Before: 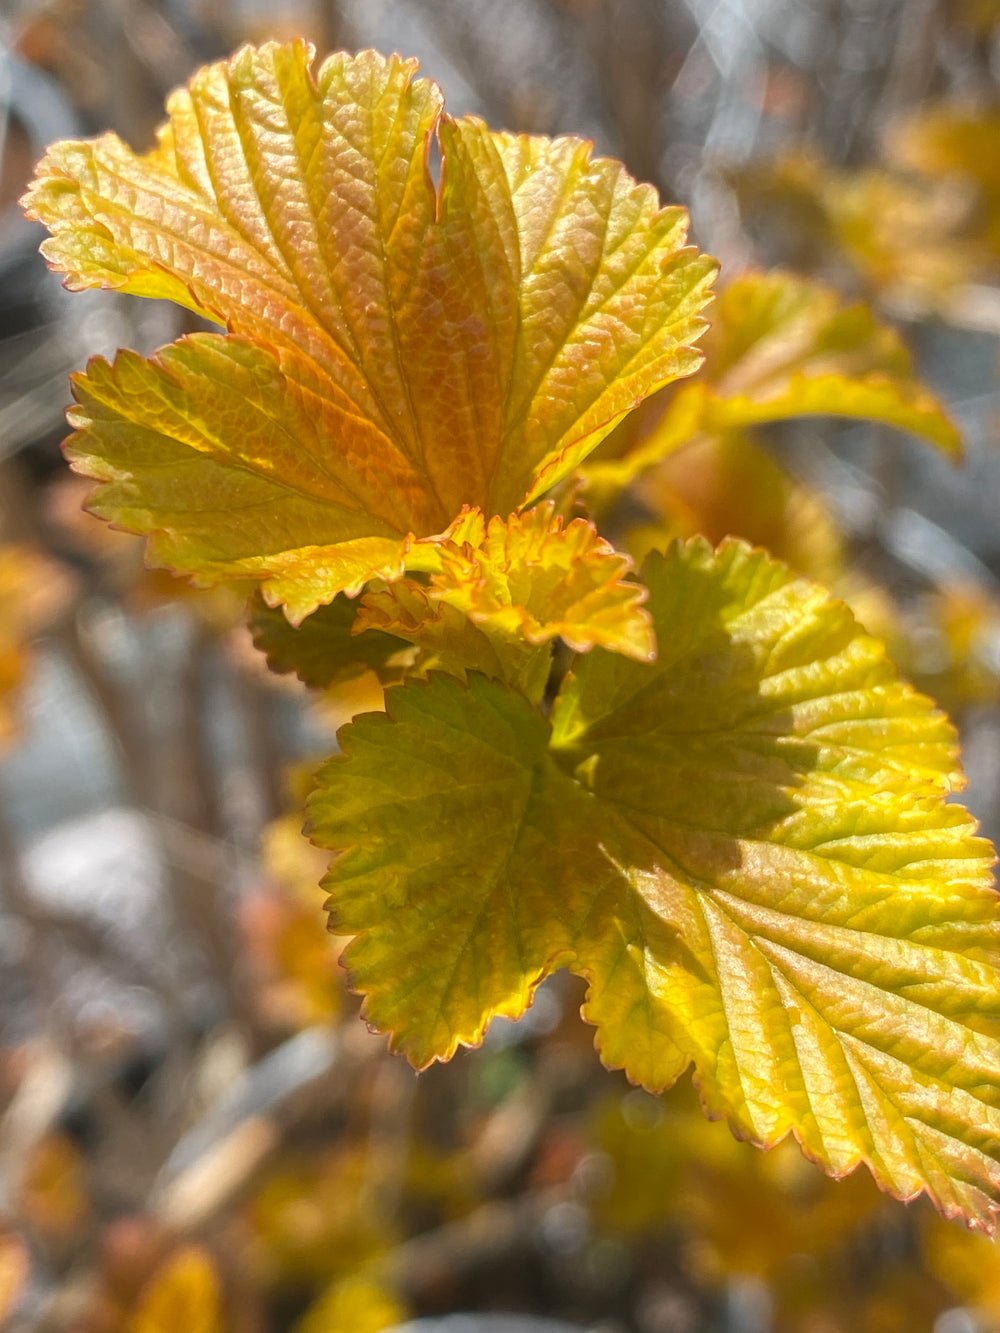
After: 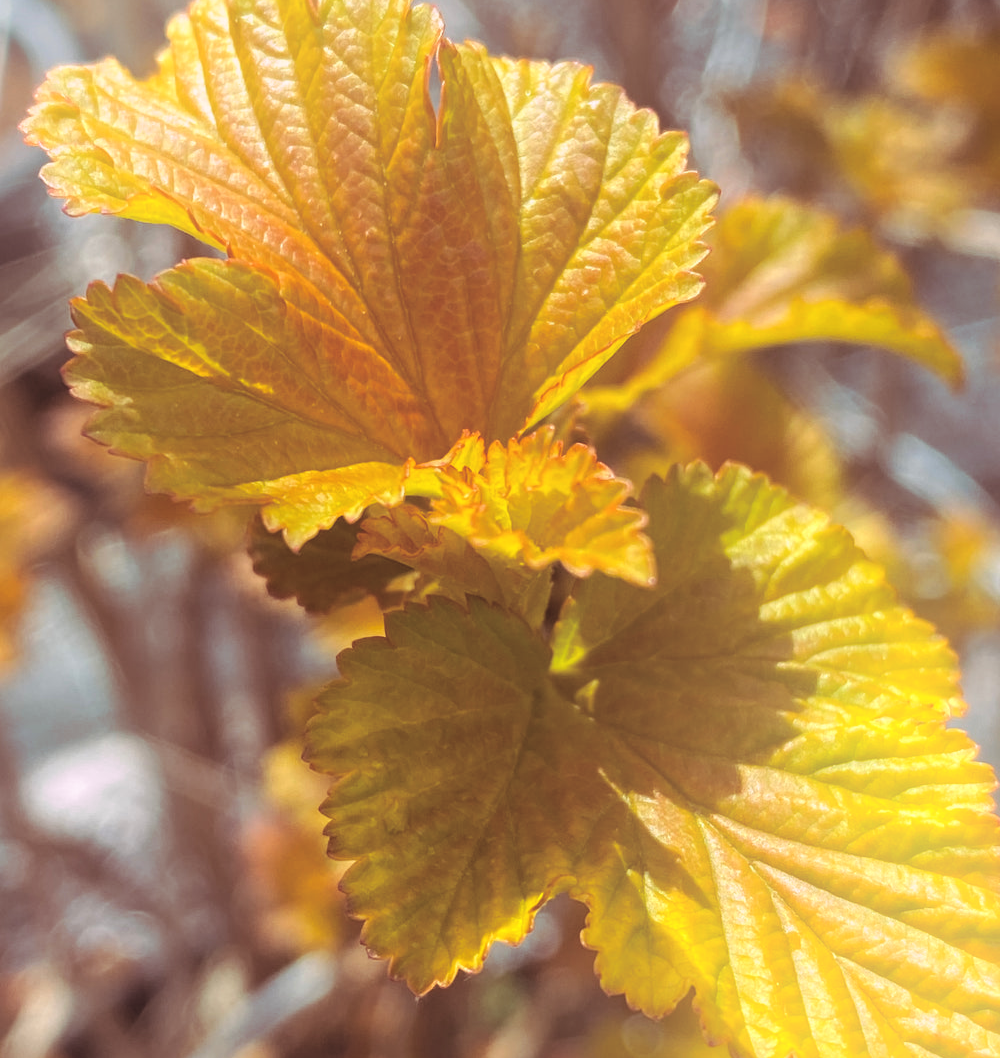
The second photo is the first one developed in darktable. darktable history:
bloom: size 38%, threshold 95%, strength 30%
split-toning: highlights › hue 298.8°, highlights › saturation 0.73, compress 41.76%
crop and rotate: top 5.667%, bottom 14.937%
